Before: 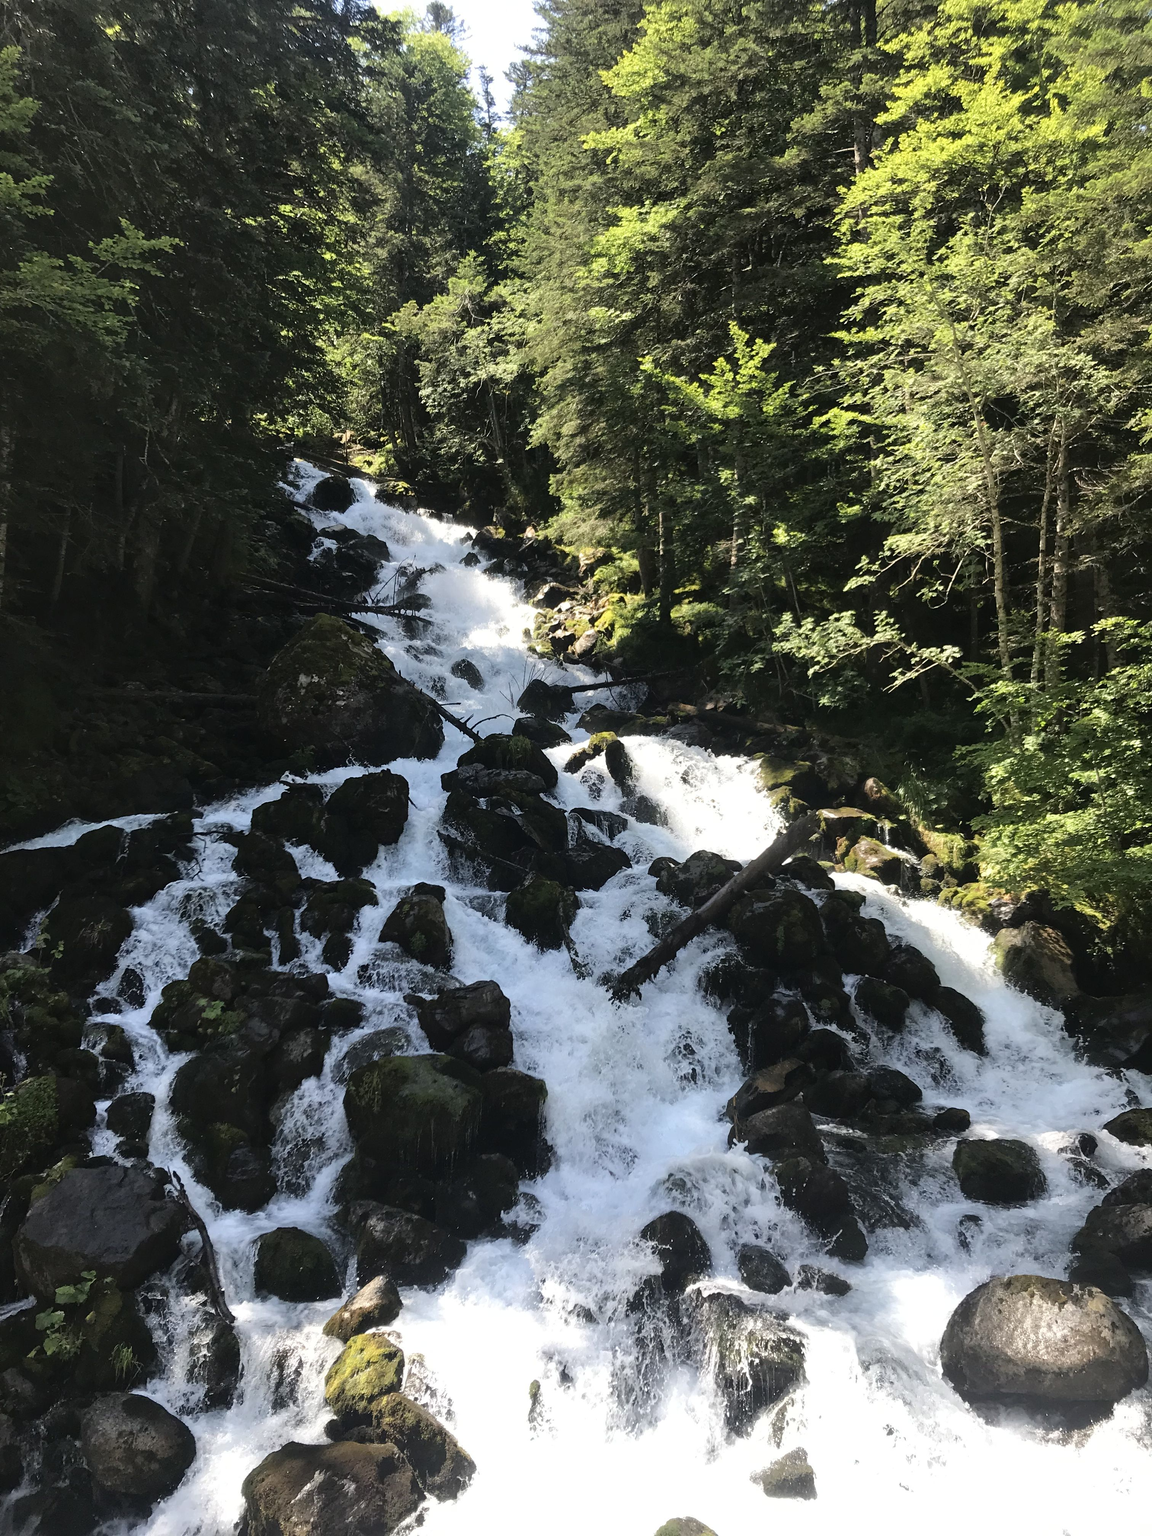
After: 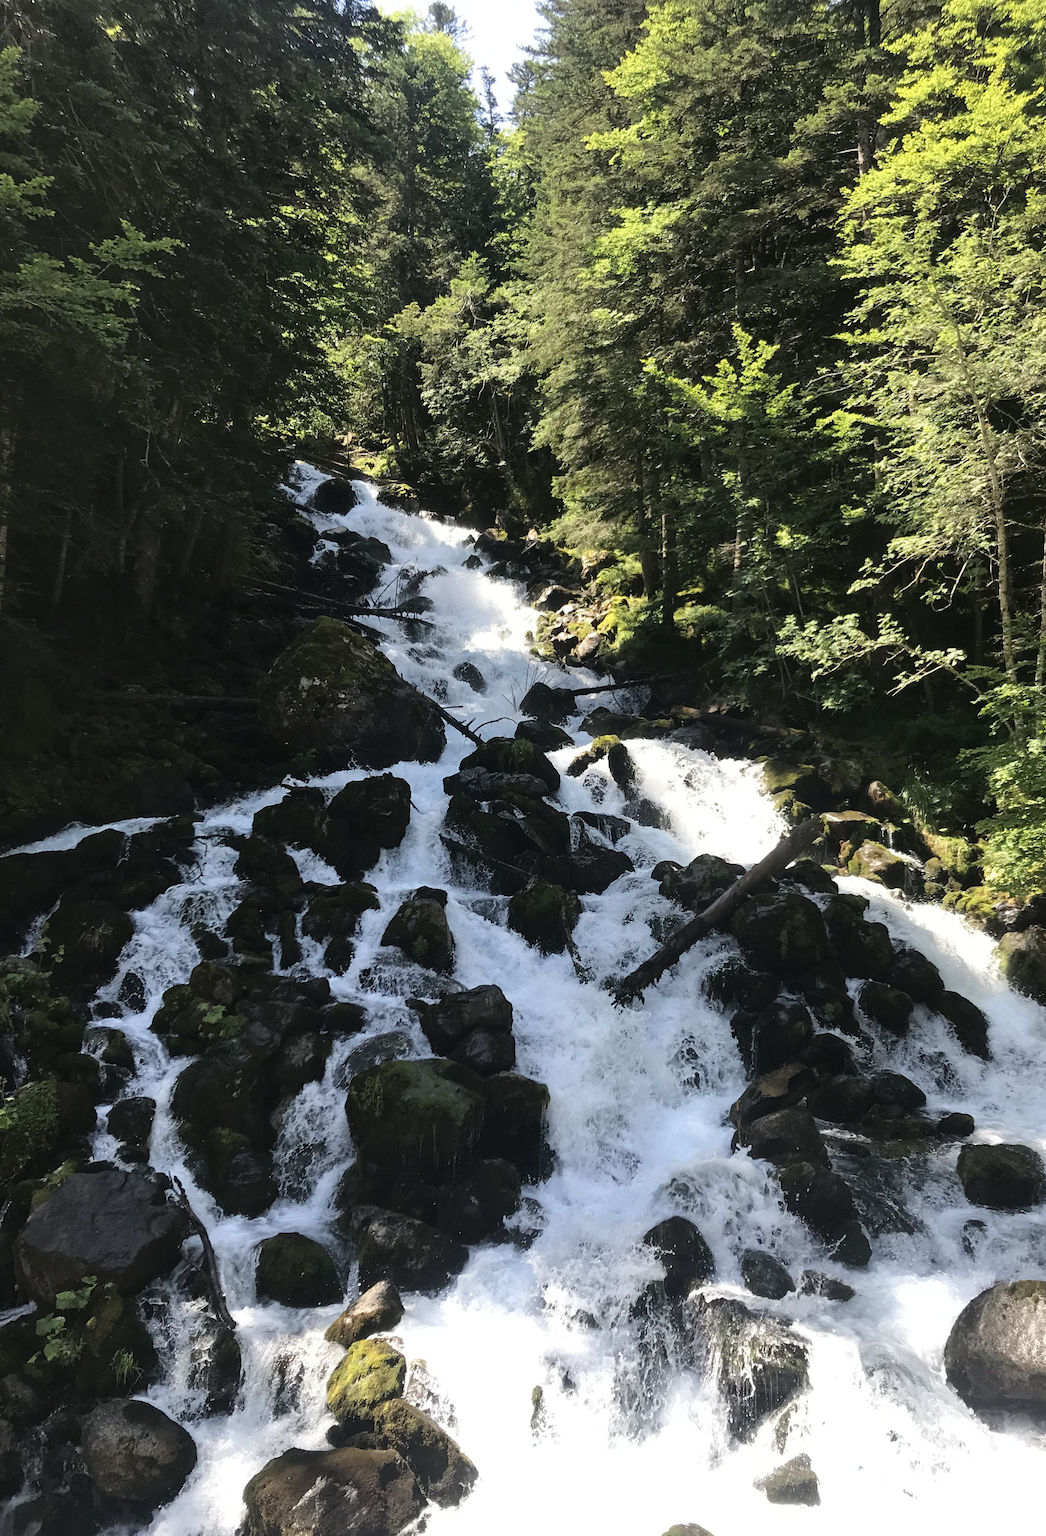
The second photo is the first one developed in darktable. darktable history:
crop: right 9.506%, bottom 0.045%
